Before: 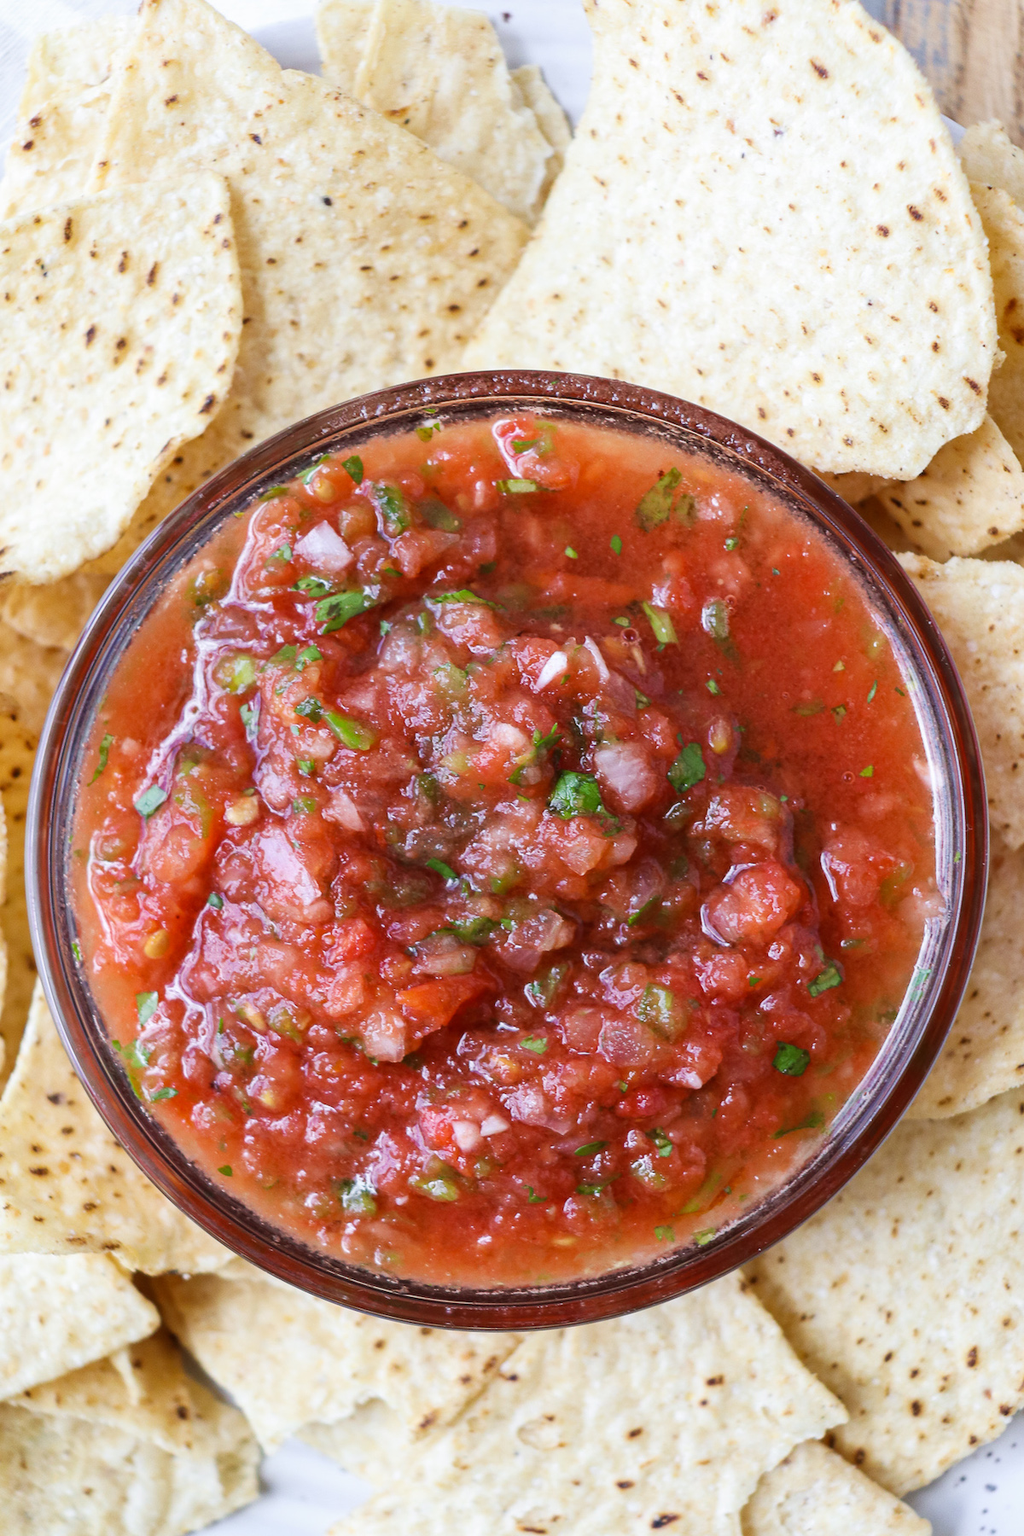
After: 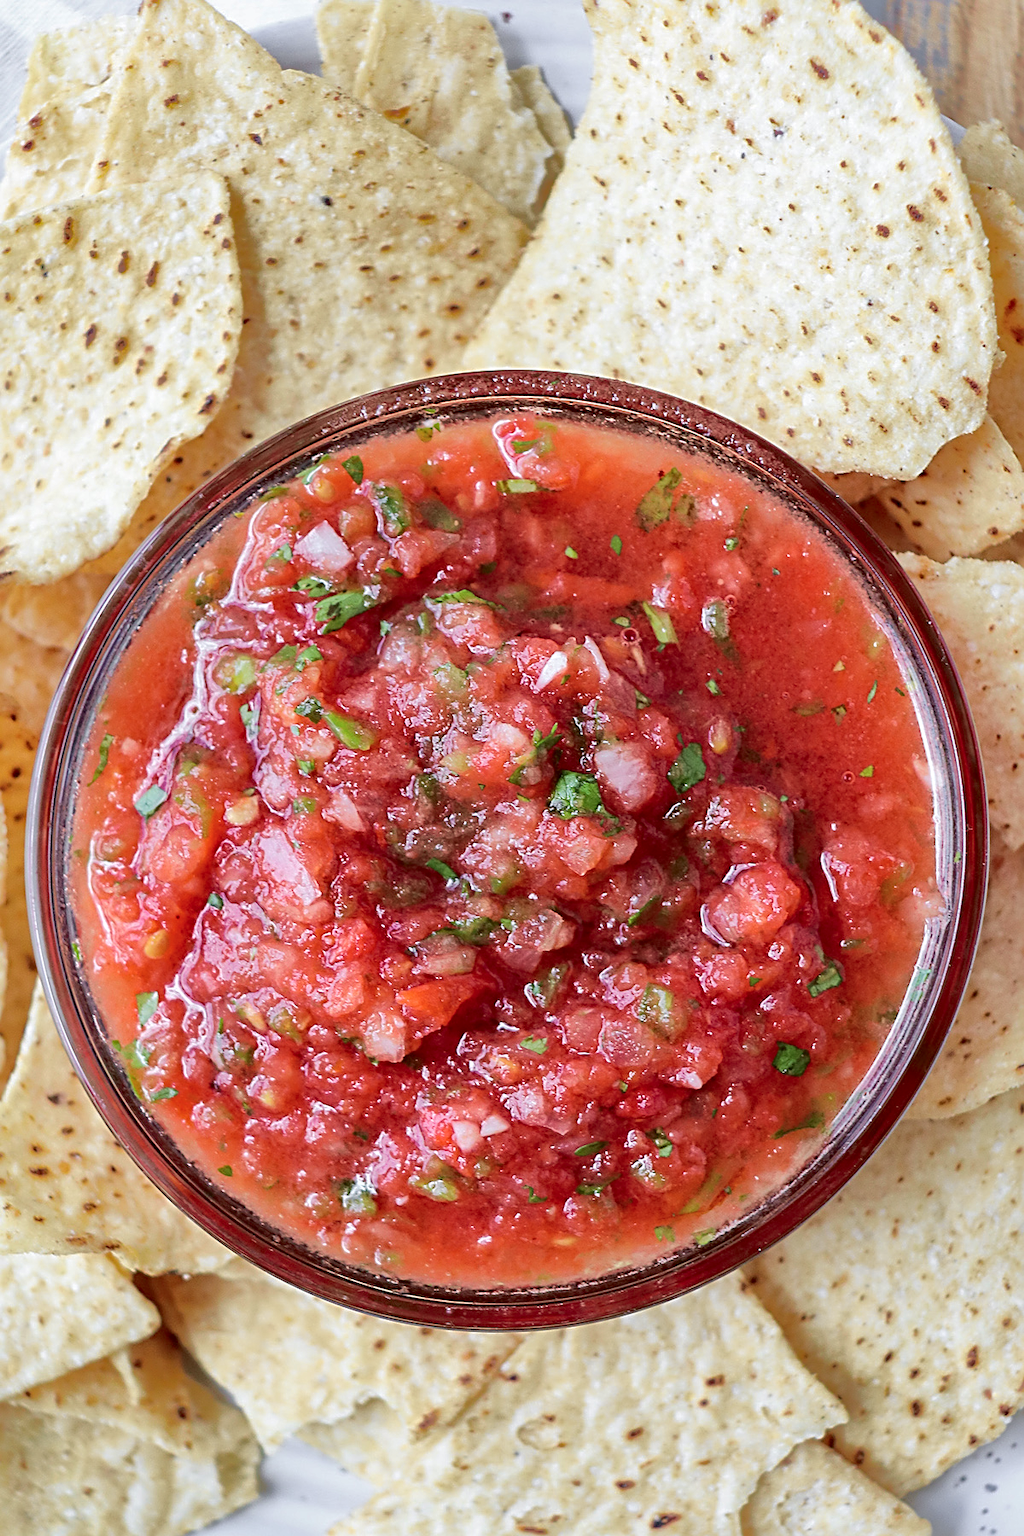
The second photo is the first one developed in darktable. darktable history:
shadows and highlights: highlights -60
sharpen: radius 2.543, amount 0.636
tone curve: curves: ch0 [(0.003, 0) (0.066, 0.023) (0.149, 0.094) (0.264, 0.238) (0.395, 0.421) (0.517, 0.56) (0.688, 0.743) (0.813, 0.846) (1, 1)]; ch1 [(0, 0) (0.164, 0.115) (0.337, 0.332) (0.39, 0.398) (0.464, 0.461) (0.501, 0.5) (0.507, 0.503) (0.534, 0.537) (0.577, 0.59) (0.652, 0.681) (0.733, 0.749) (0.811, 0.796) (1, 1)]; ch2 [(0, 0) (0.337, 0.382) (0.464, 0.476) (0.501, 0.502) (0.527, 0.54) (0.551, 0.565) (0.6, 0.59) (0.687, 0.675) (1, 1)], color space Lab, independent channels, preserve colors none
